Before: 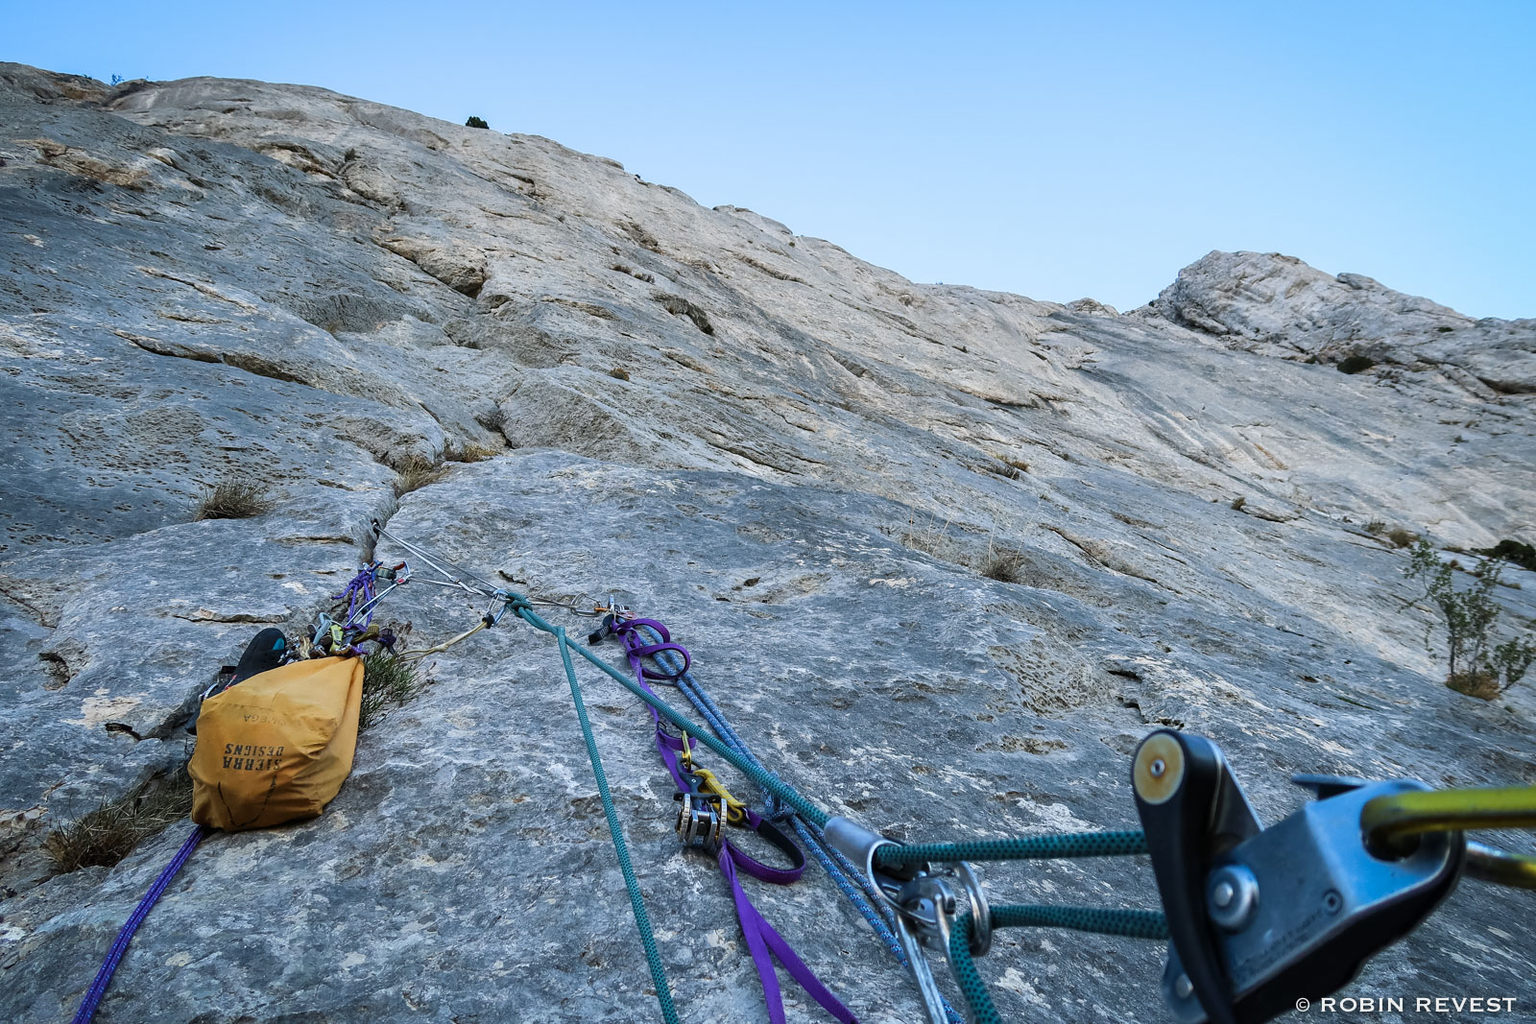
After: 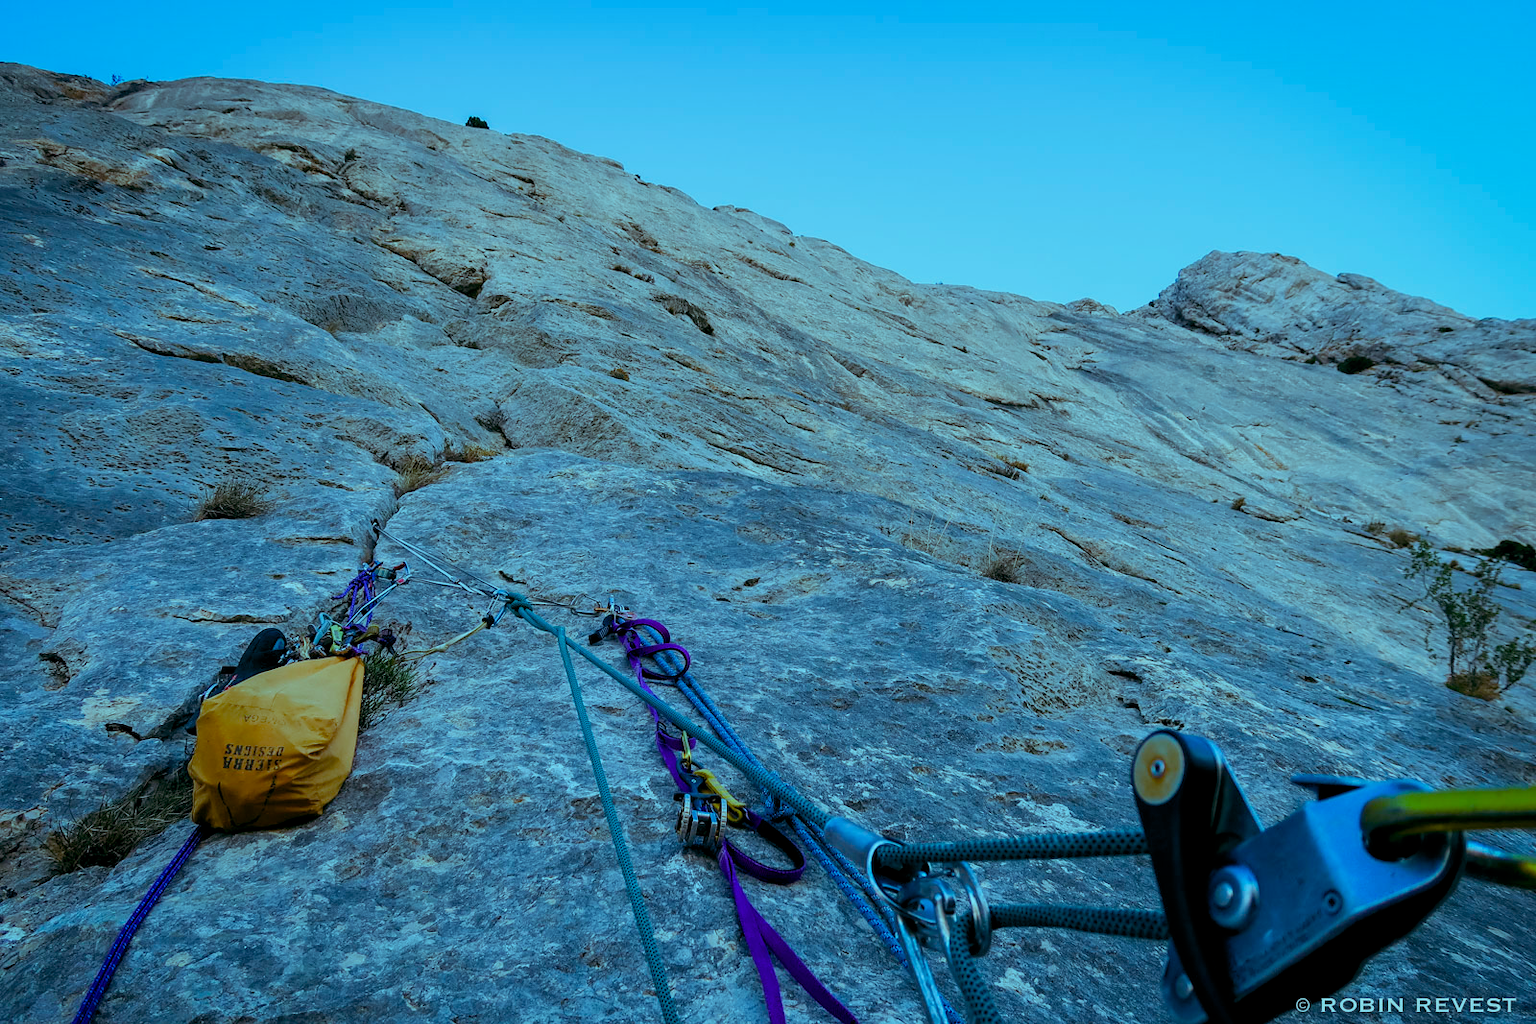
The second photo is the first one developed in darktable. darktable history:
color balance rgb: shadows lift › luminance -7.7%, shadows lift › chroma 2.13%, shadows lift › hue 165.27°, power › luminance -7.77%, power › chroma 1.34%, power › hue 330.55°, highlights gain › luminance -33.33%, highlights gain › chroma 5.68%, highlights gain › hue 217.2°, global offset › luminance -0.33%, global offset › chroma 0.11%, global offset › hue 165.27°, perceptual saturation grading › global saturation 27.72%, perceptual saturation grading › highlights -25%, perceptual saturation grading › mid-tones 25%, perceptual saturation grading › shadows 50%
